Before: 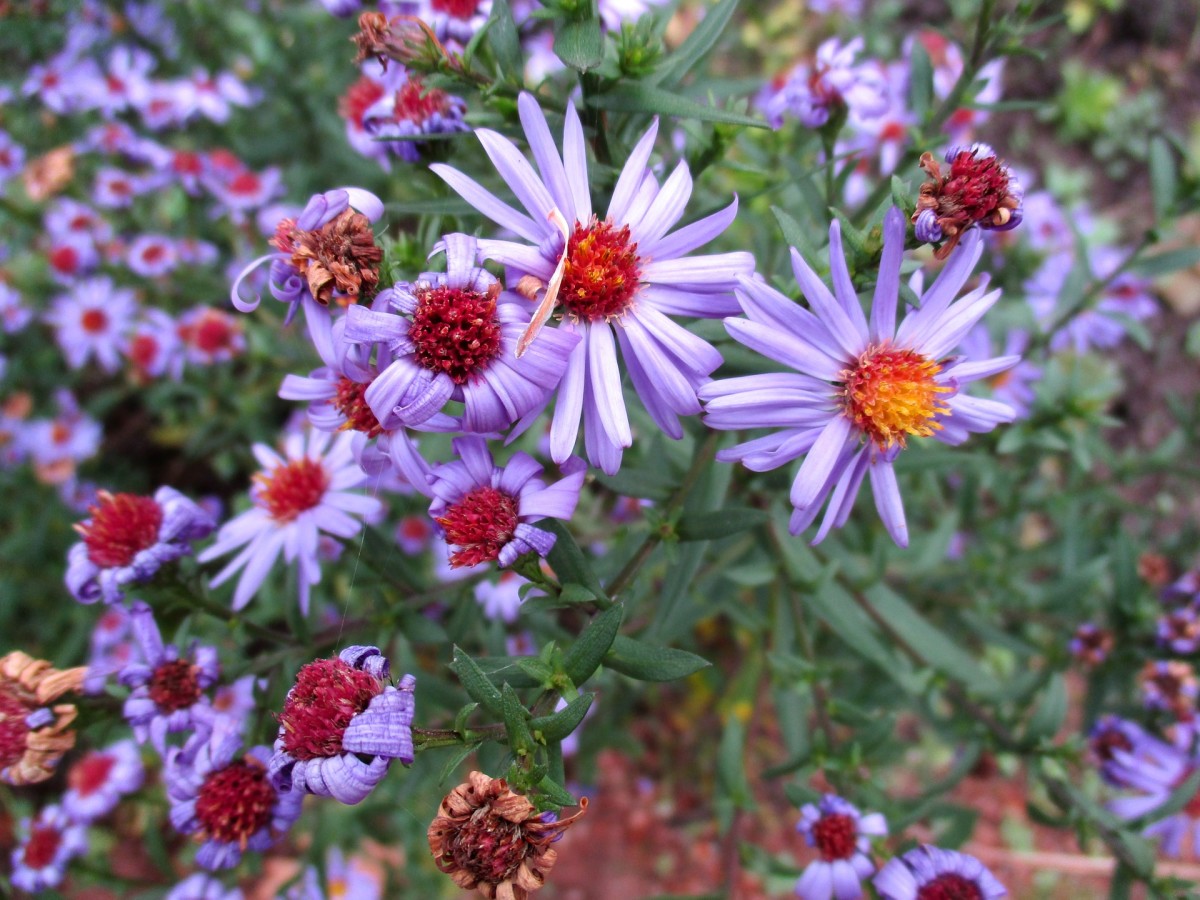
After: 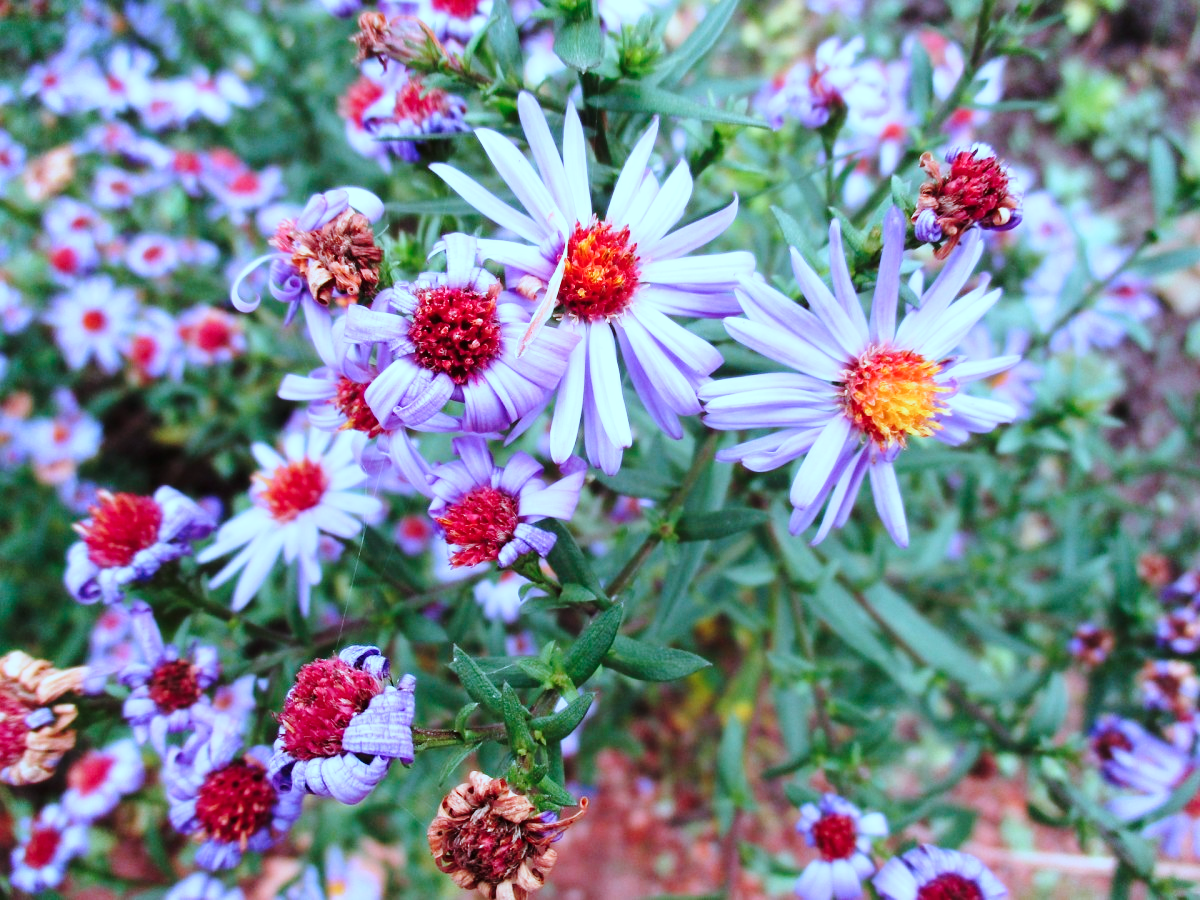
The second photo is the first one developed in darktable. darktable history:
color correction: highlights a* -10.41, highlights b* -19.61
base curve: curves: ch0 [(0, 0) (0.028, 0.03) (0.121, 0.232) (0.46, 0.748) (0.859, 0.968) (1, 1)], preserve colors none
